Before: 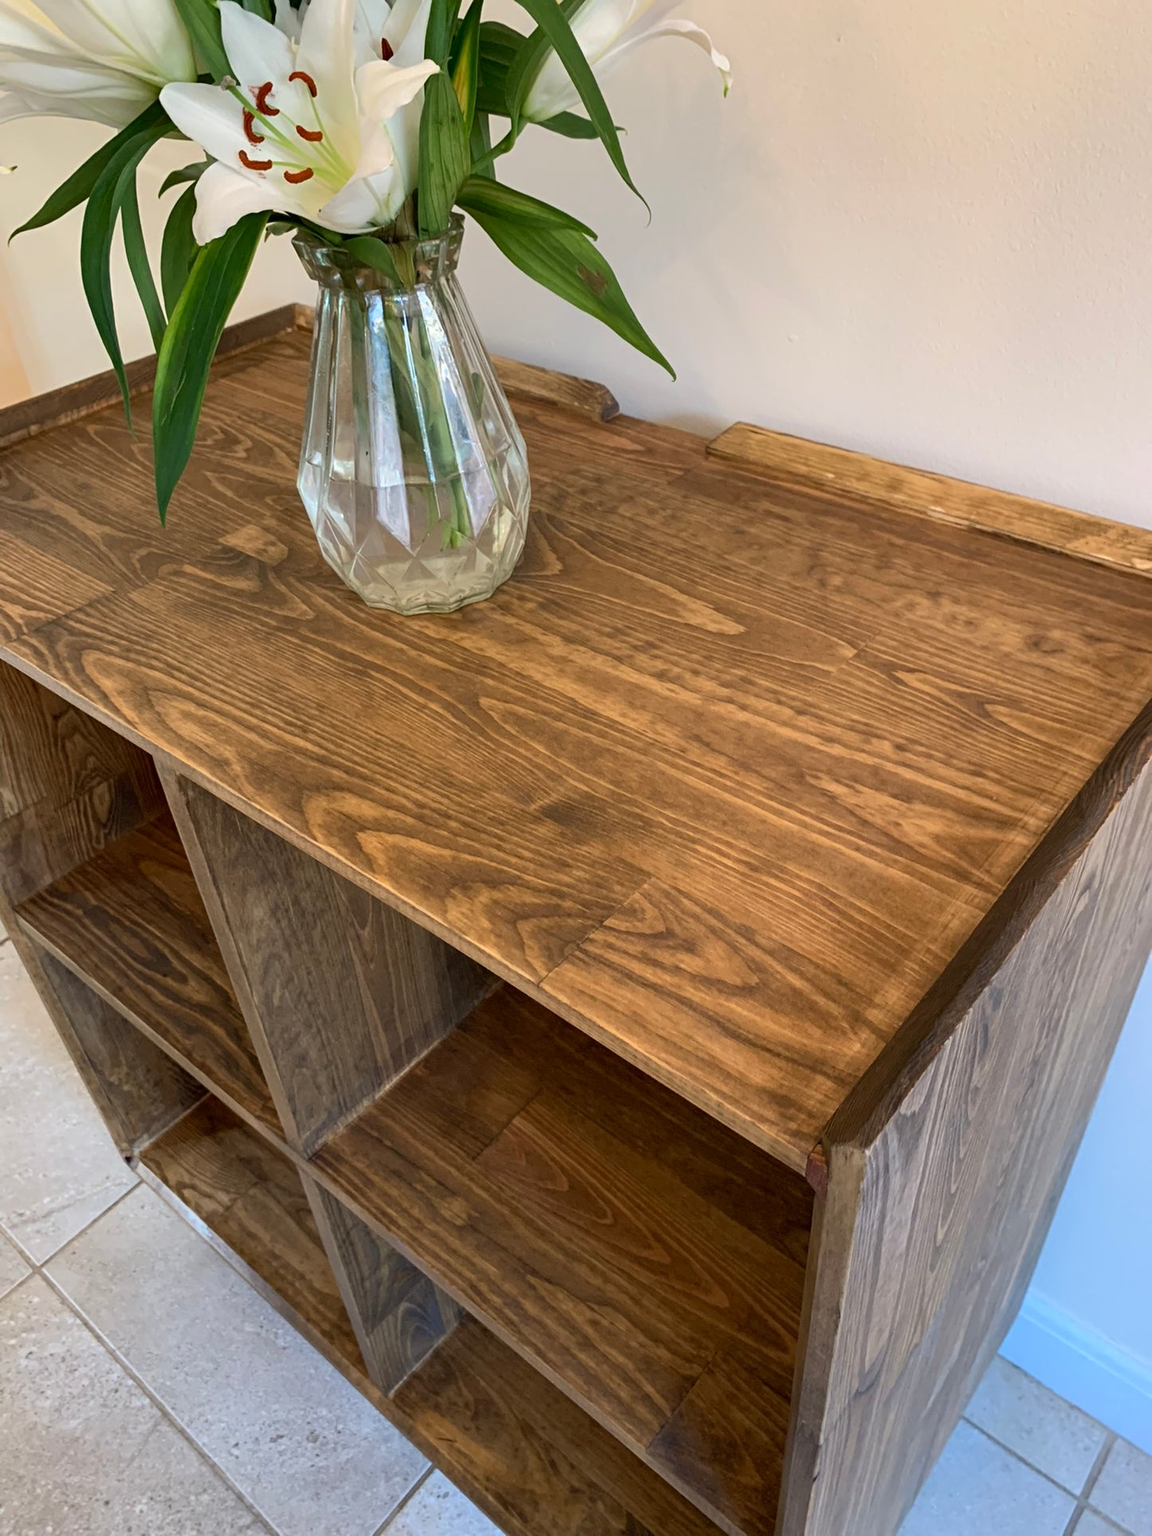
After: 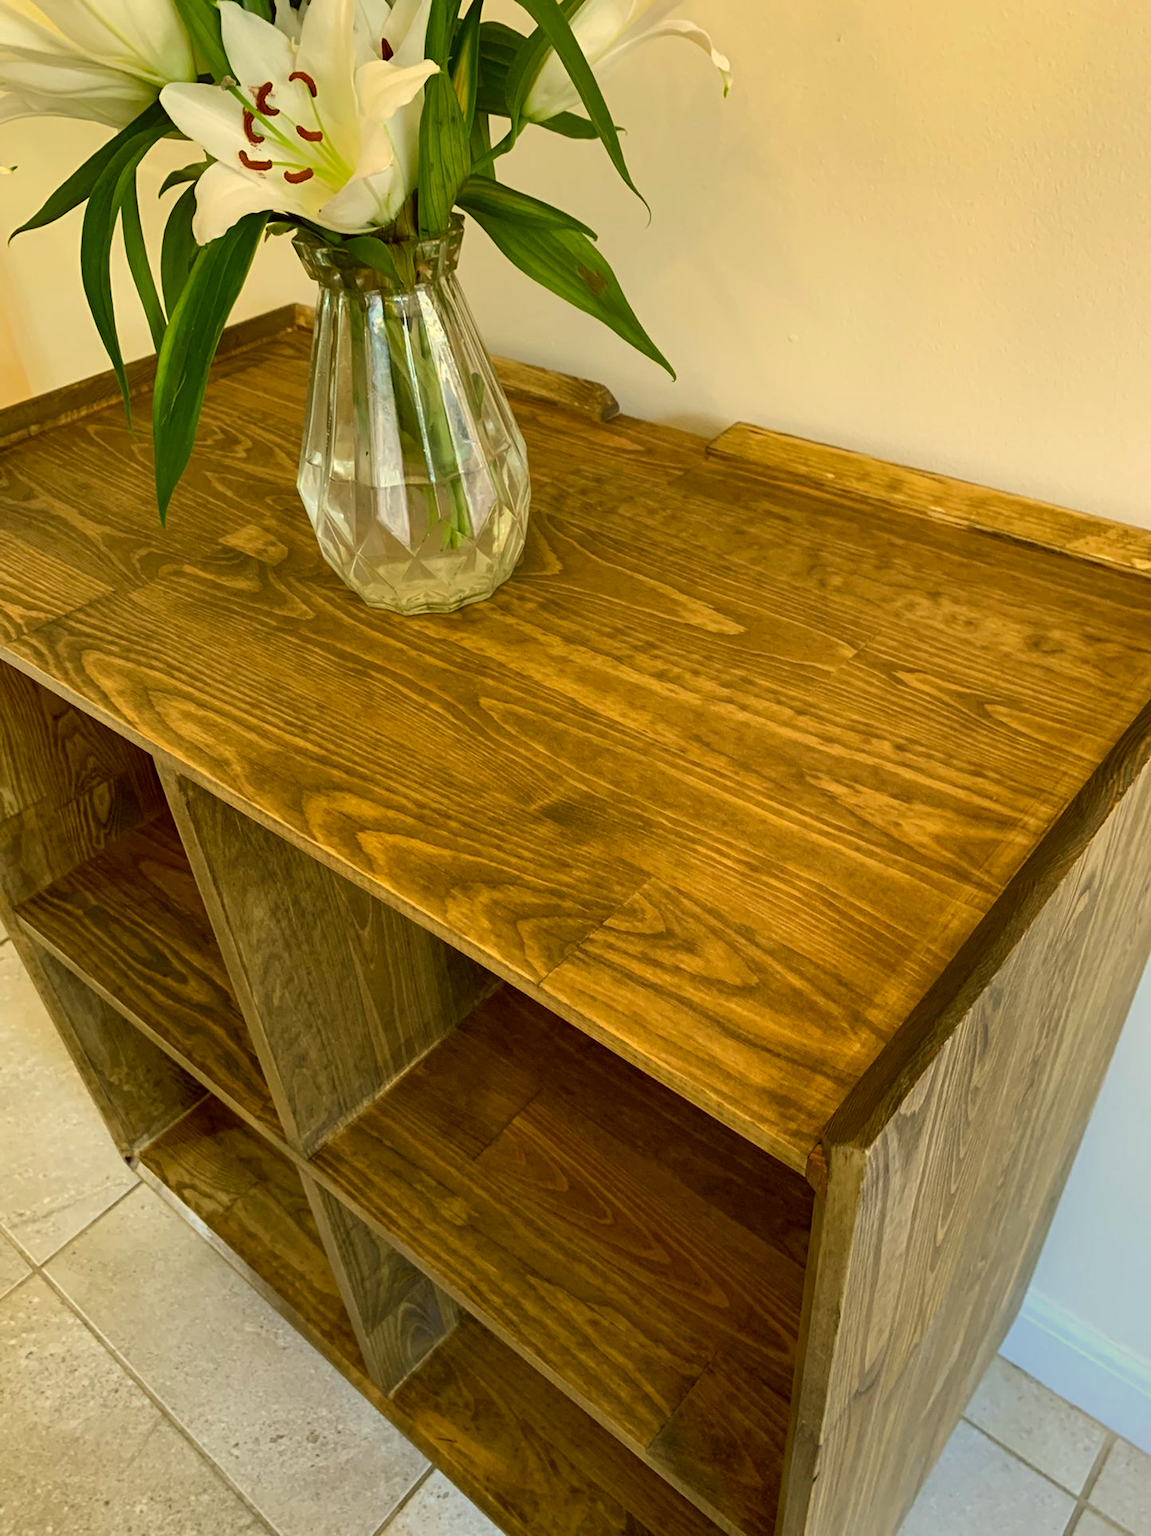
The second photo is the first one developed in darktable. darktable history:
color correction: highlights a* 0.133, highlights b* 29.47, shadows a* -0.294, shadows b* 21.68
